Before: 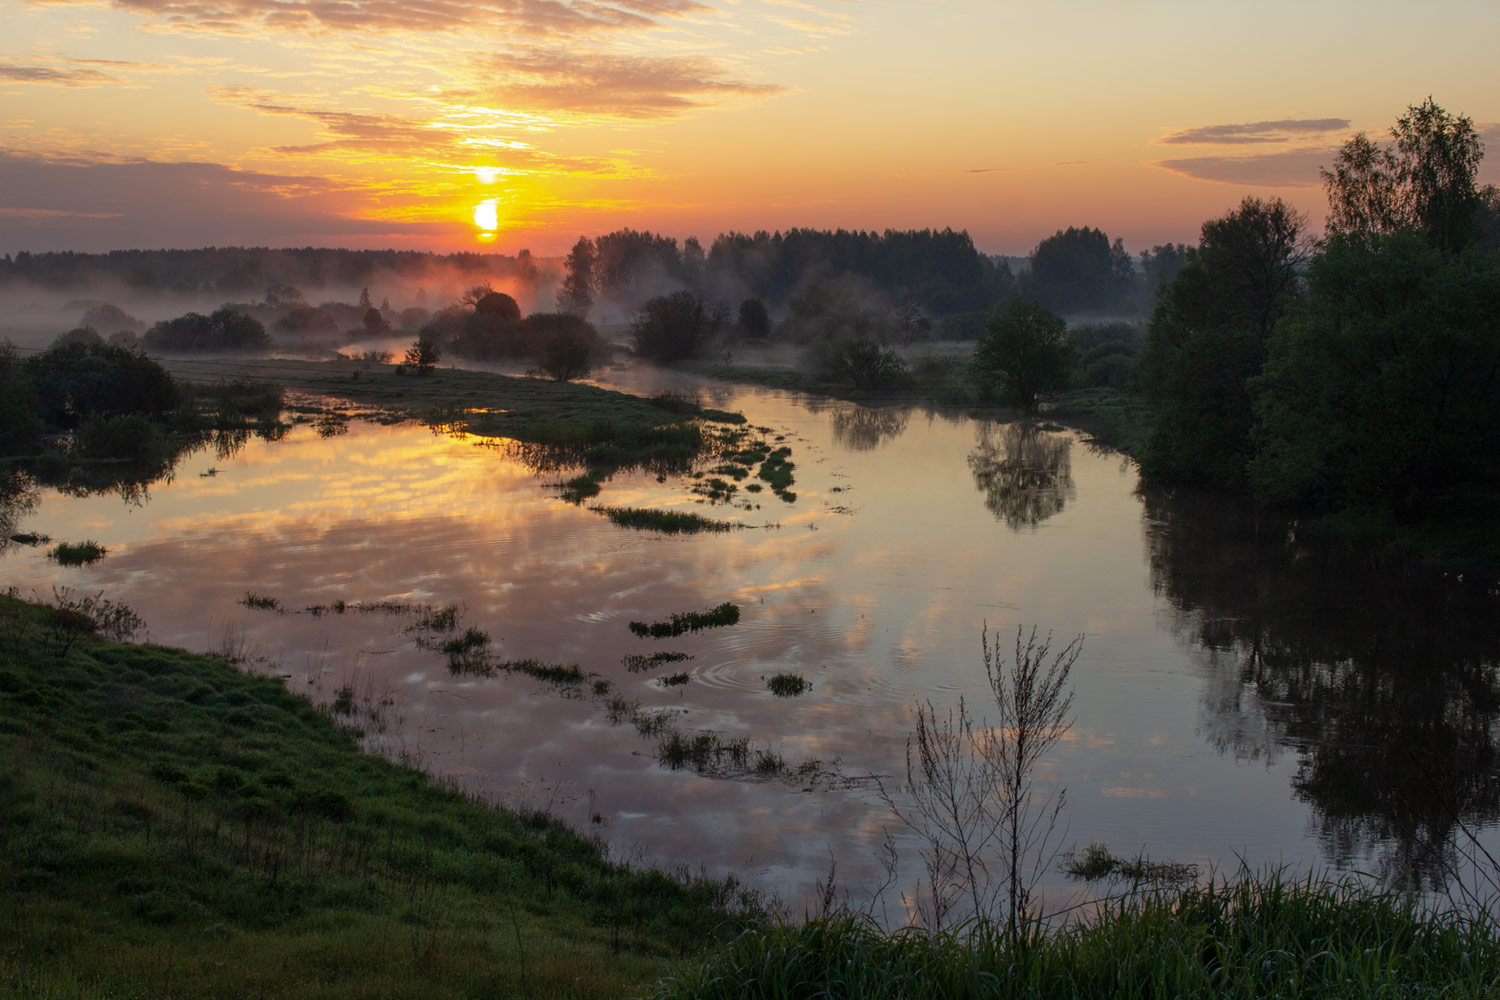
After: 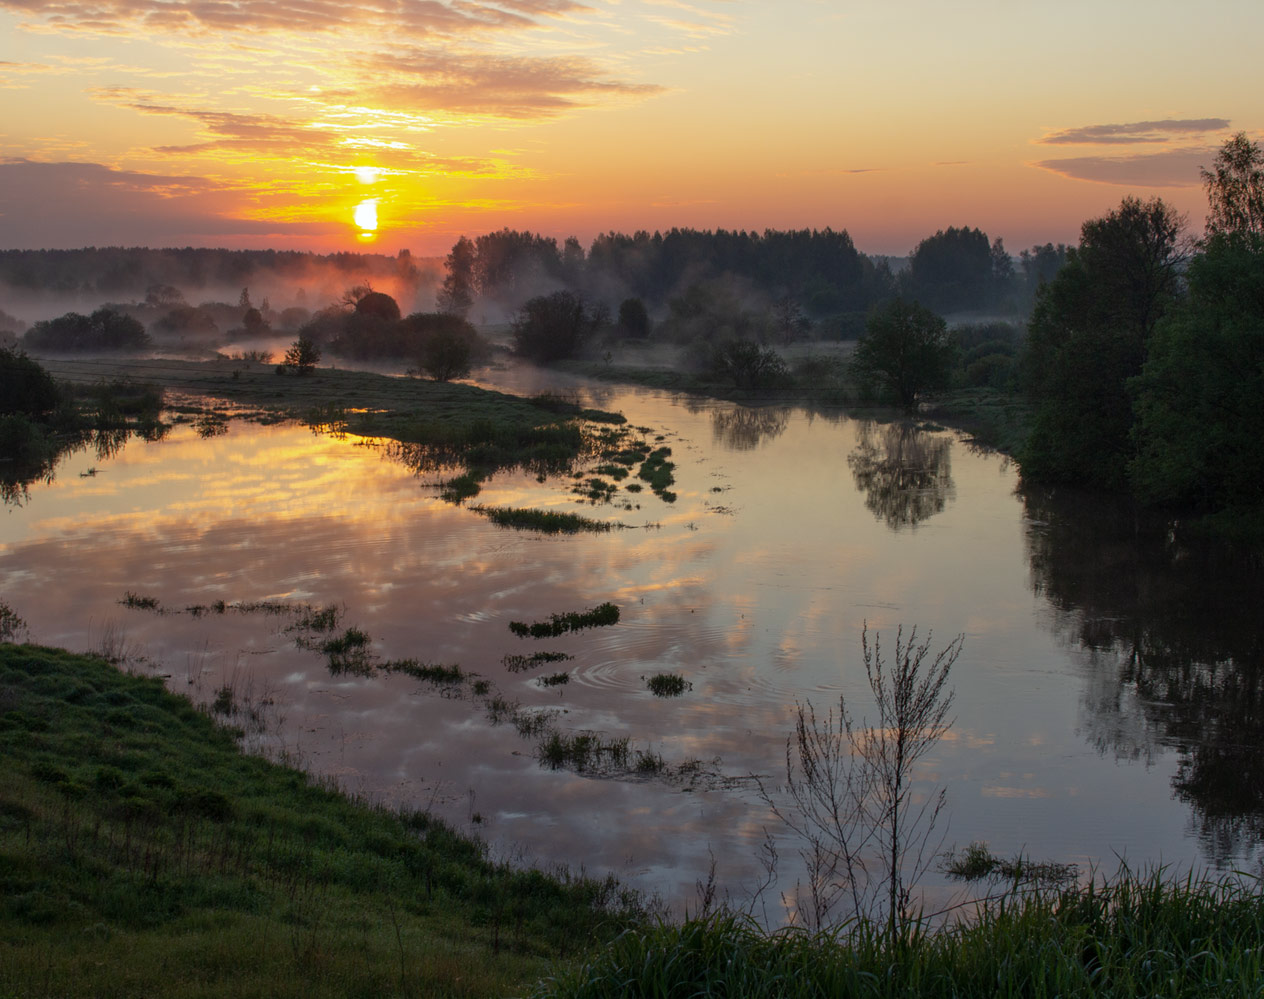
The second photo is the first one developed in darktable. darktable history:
crop: left 8.026%, right 7.374%
white balance: red 0.988, blue 1.017
